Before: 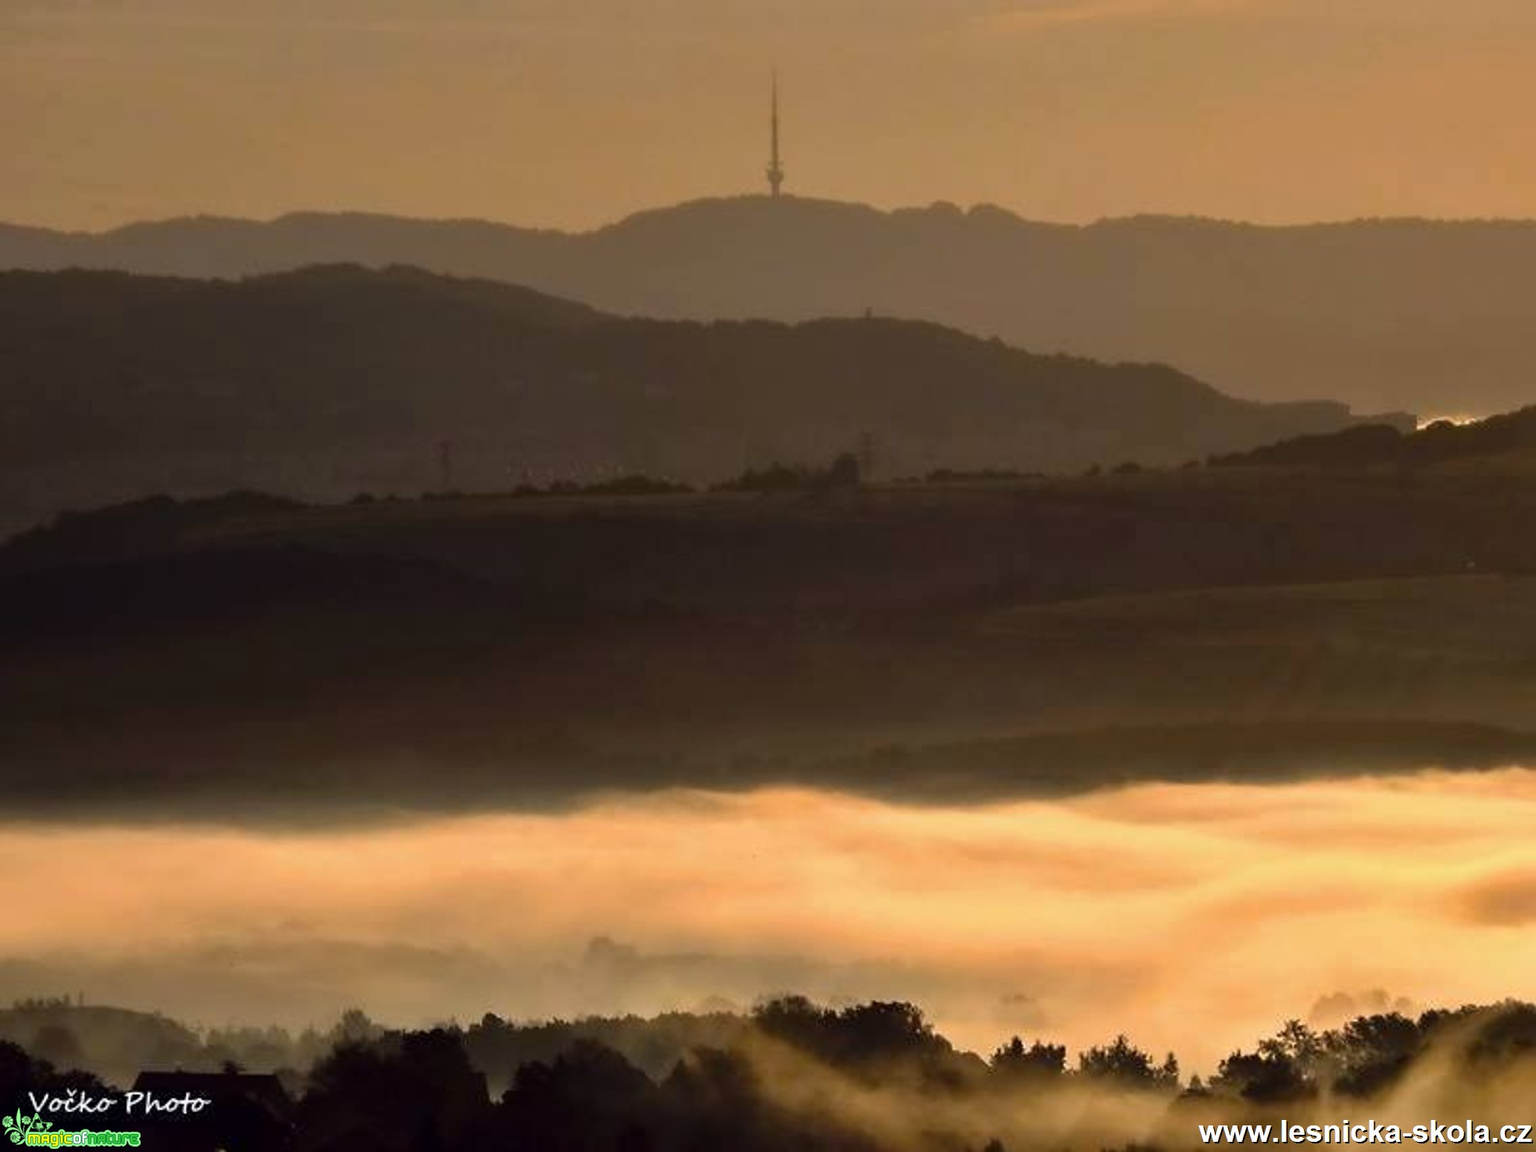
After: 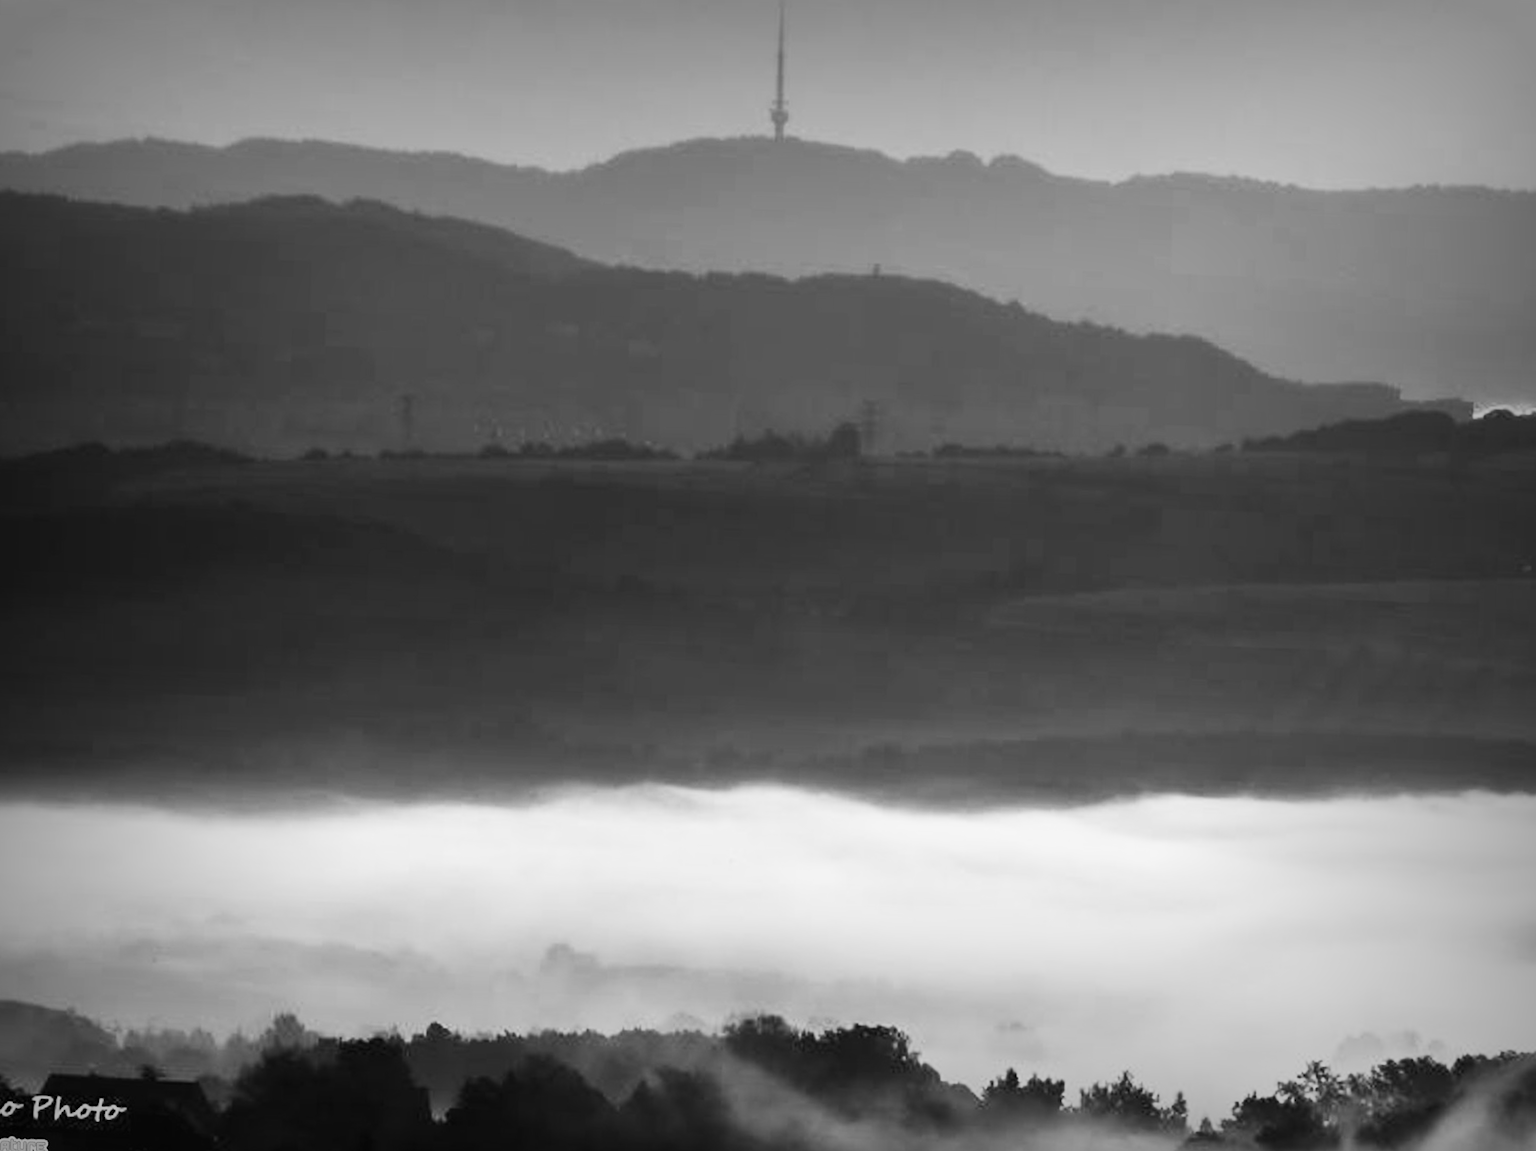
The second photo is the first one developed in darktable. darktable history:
crop and rotate: angle -1.96°, left 3.097%, top 4.154%, right 1.586%, bottom 0.529%
vignetting: fall-off start 53.2%, brightness -0.594, saturation 0, automatic ratio true, width/height ratio 1.313, shape 0.22, unbound false
monochrome: a 1.94, b -0.638
contrast brightness saturation: contrast 0.39, brightness 0.53
